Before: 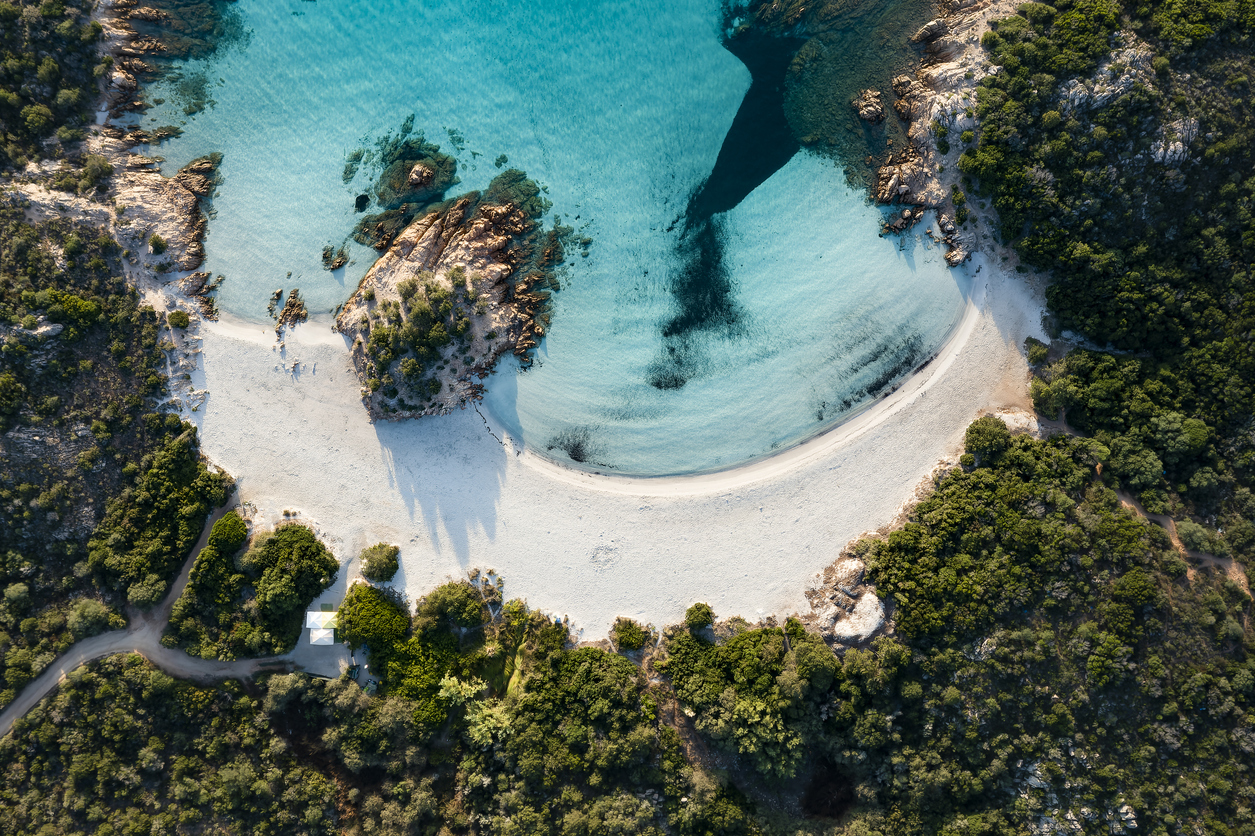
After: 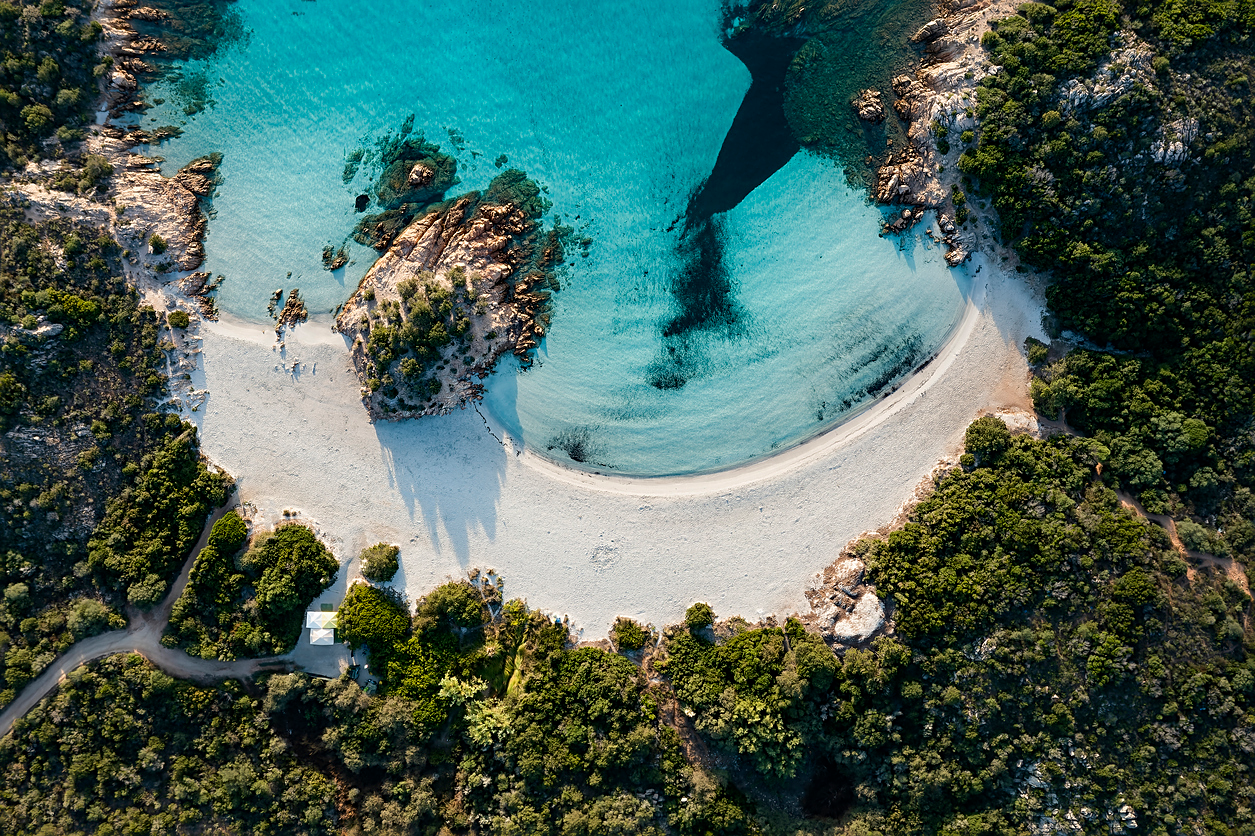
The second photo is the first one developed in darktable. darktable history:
shadows and highlights: shadows -20, white point adjustment -2, highlights -35
sharpen: on, module defaults
